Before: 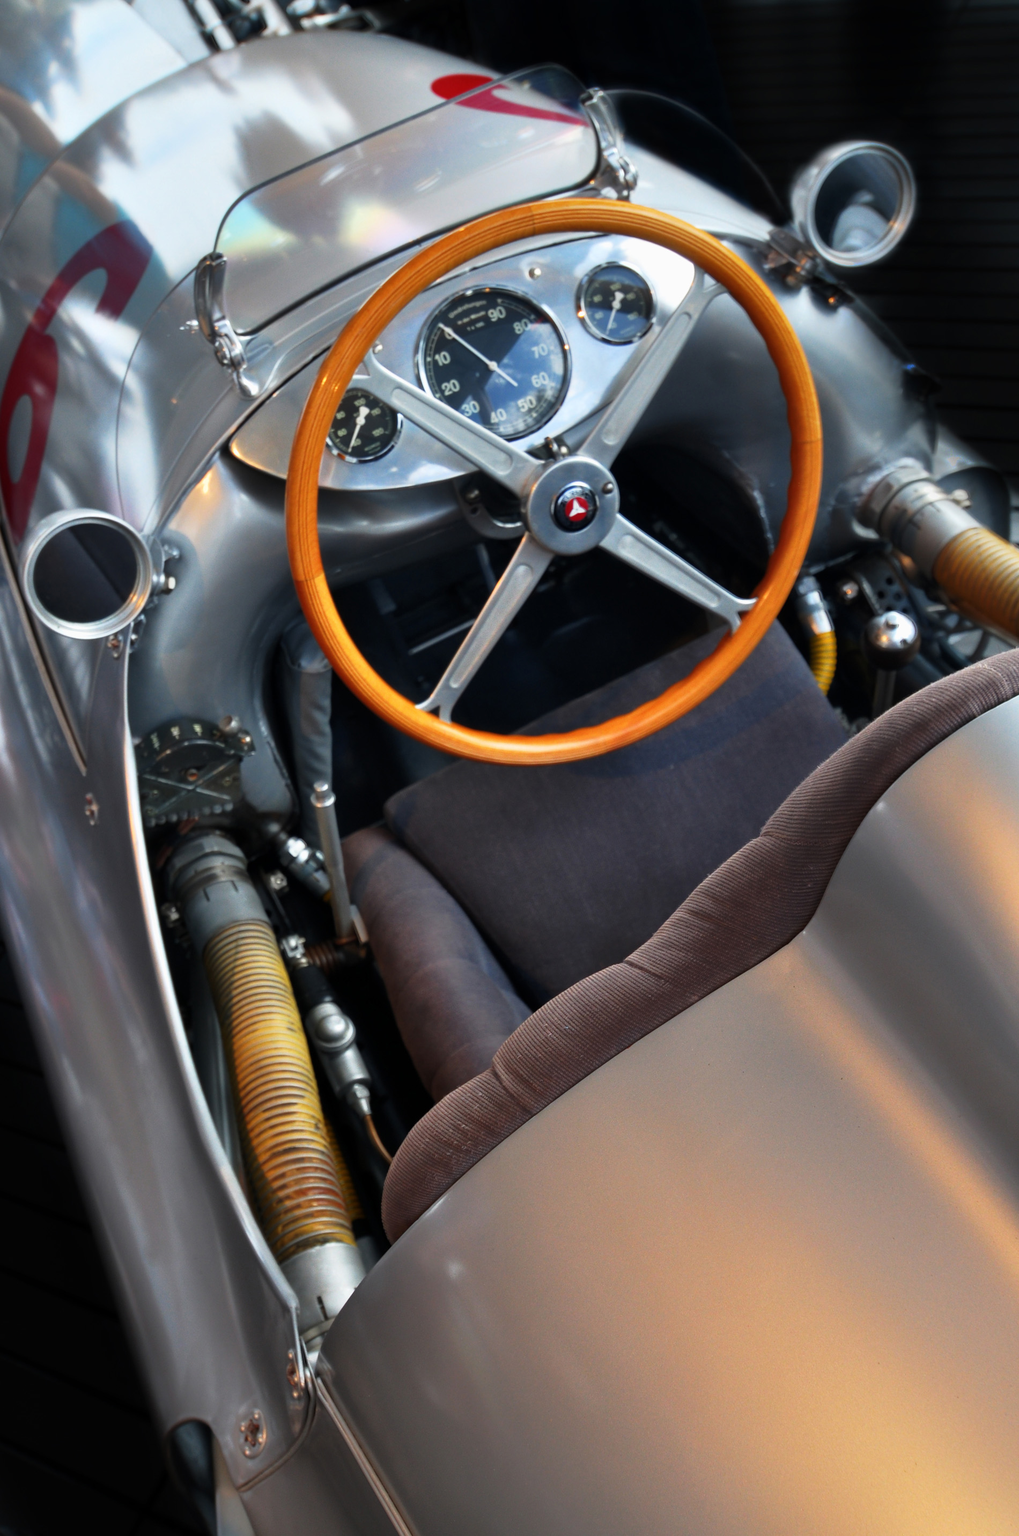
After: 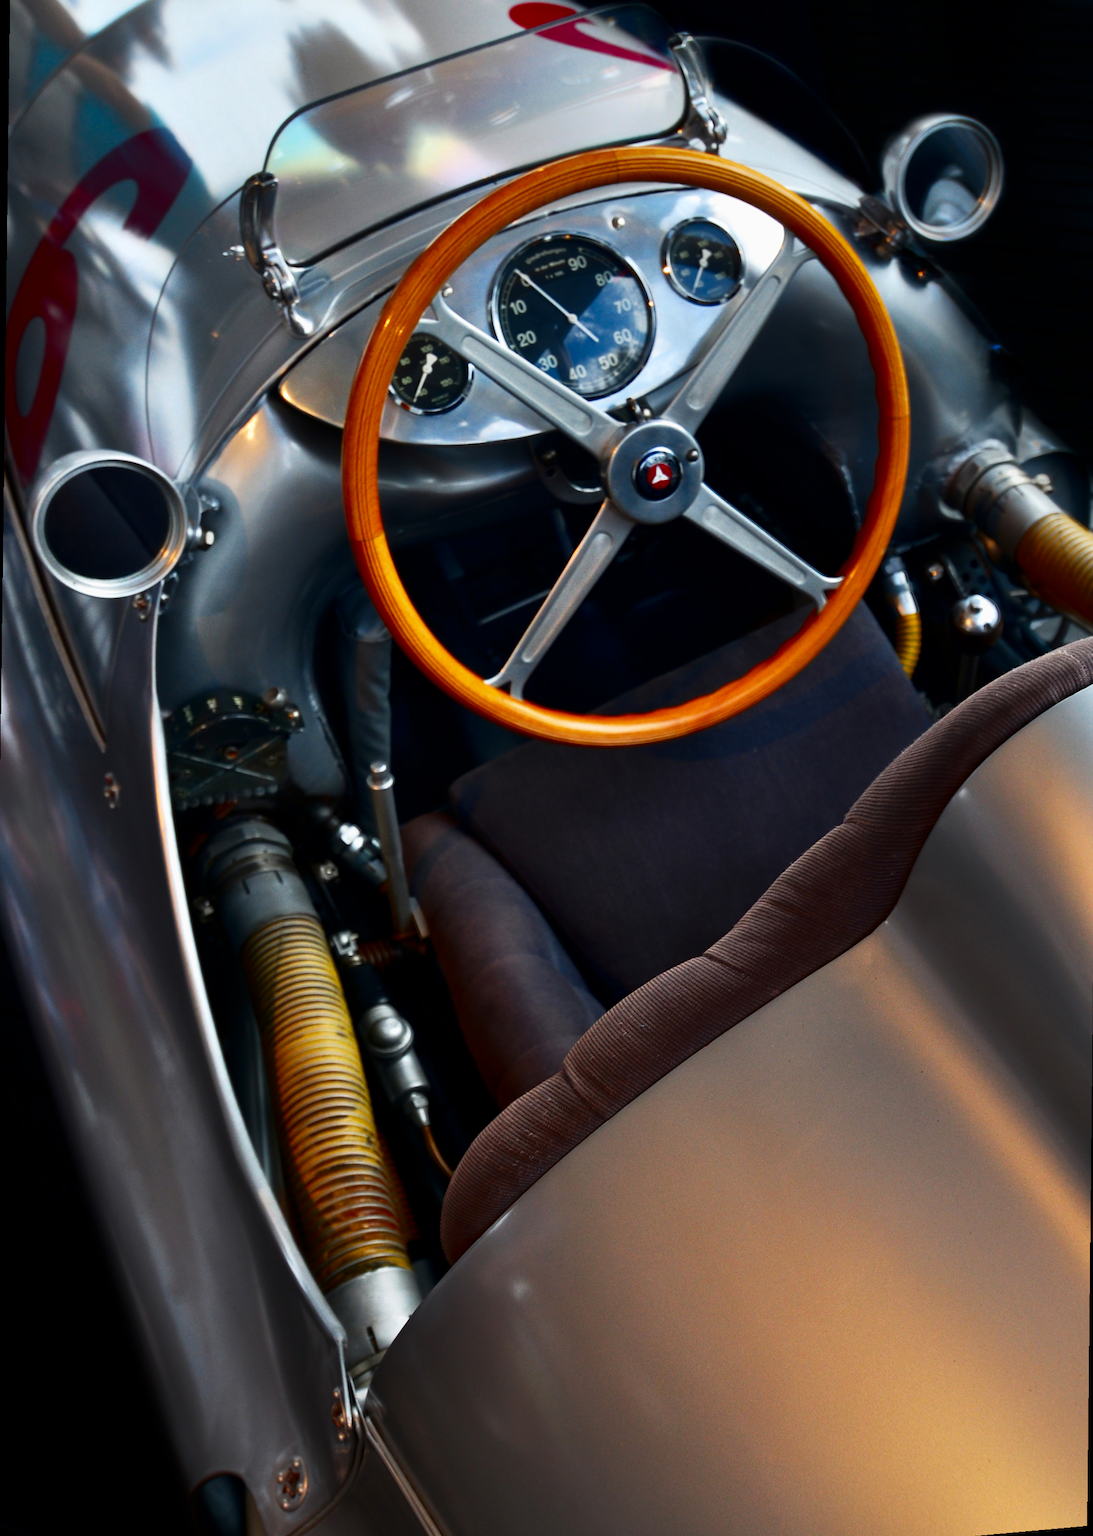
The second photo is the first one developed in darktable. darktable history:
rotate and perspective: rotation 0.679°, lens shift (horizontal) 0.136, crop left 0.009, crop right 0.991, crop top 0.078, crop bottom 0.95
contrast brightness saturation: contrast 0.13, brightness -0.24, saturation 0.14
